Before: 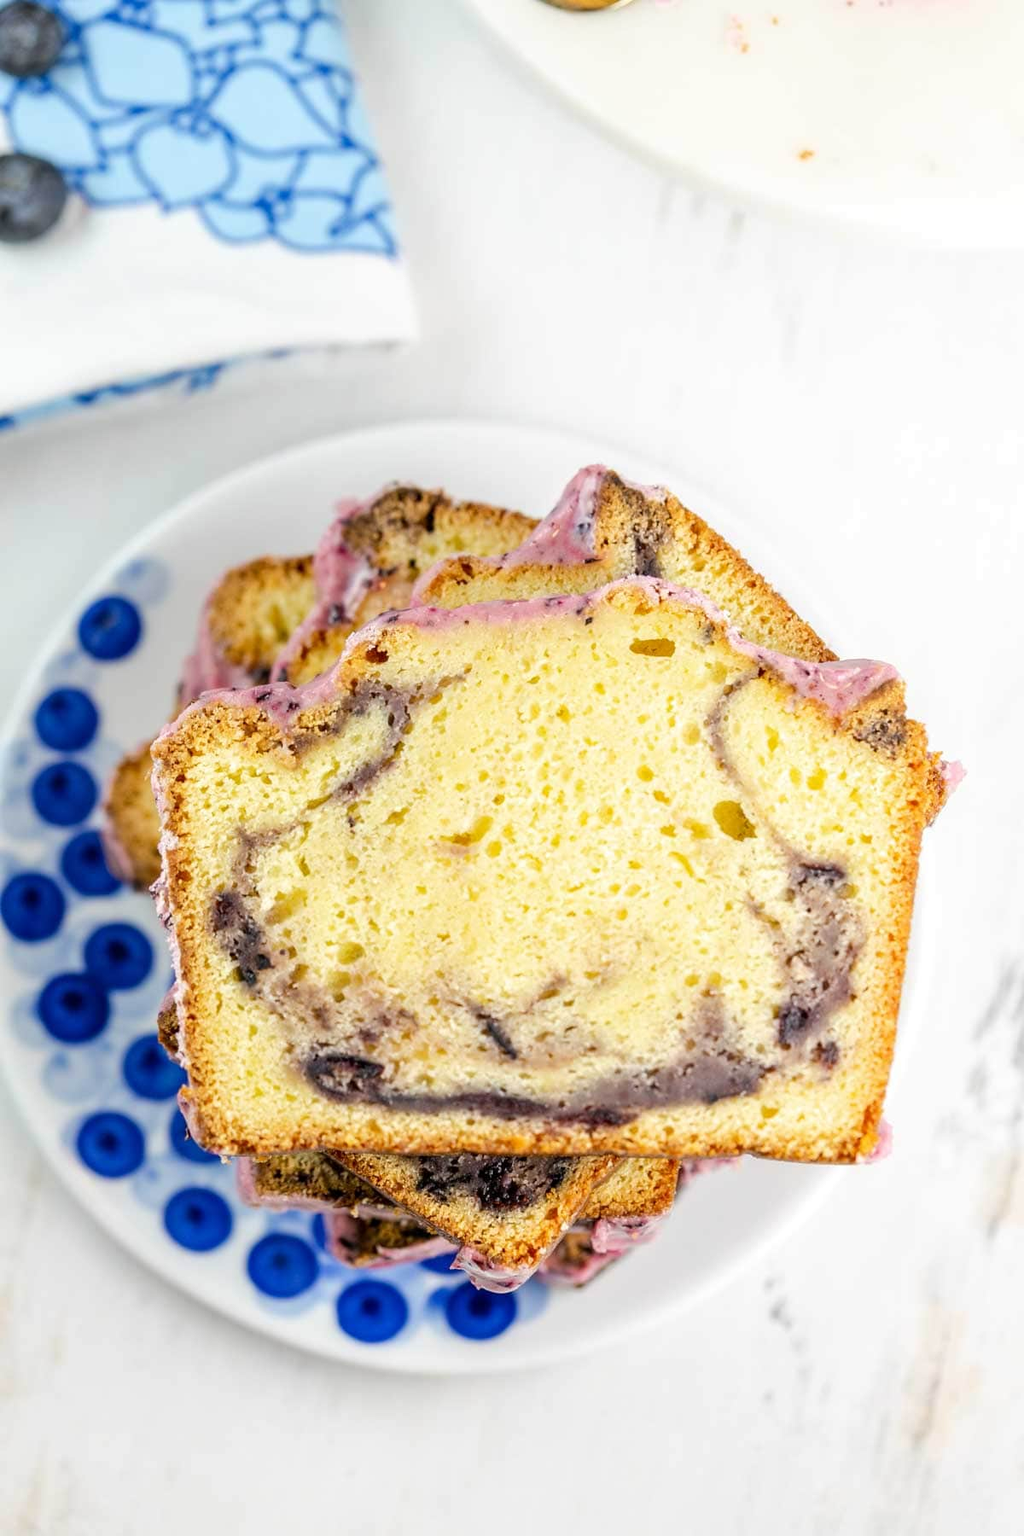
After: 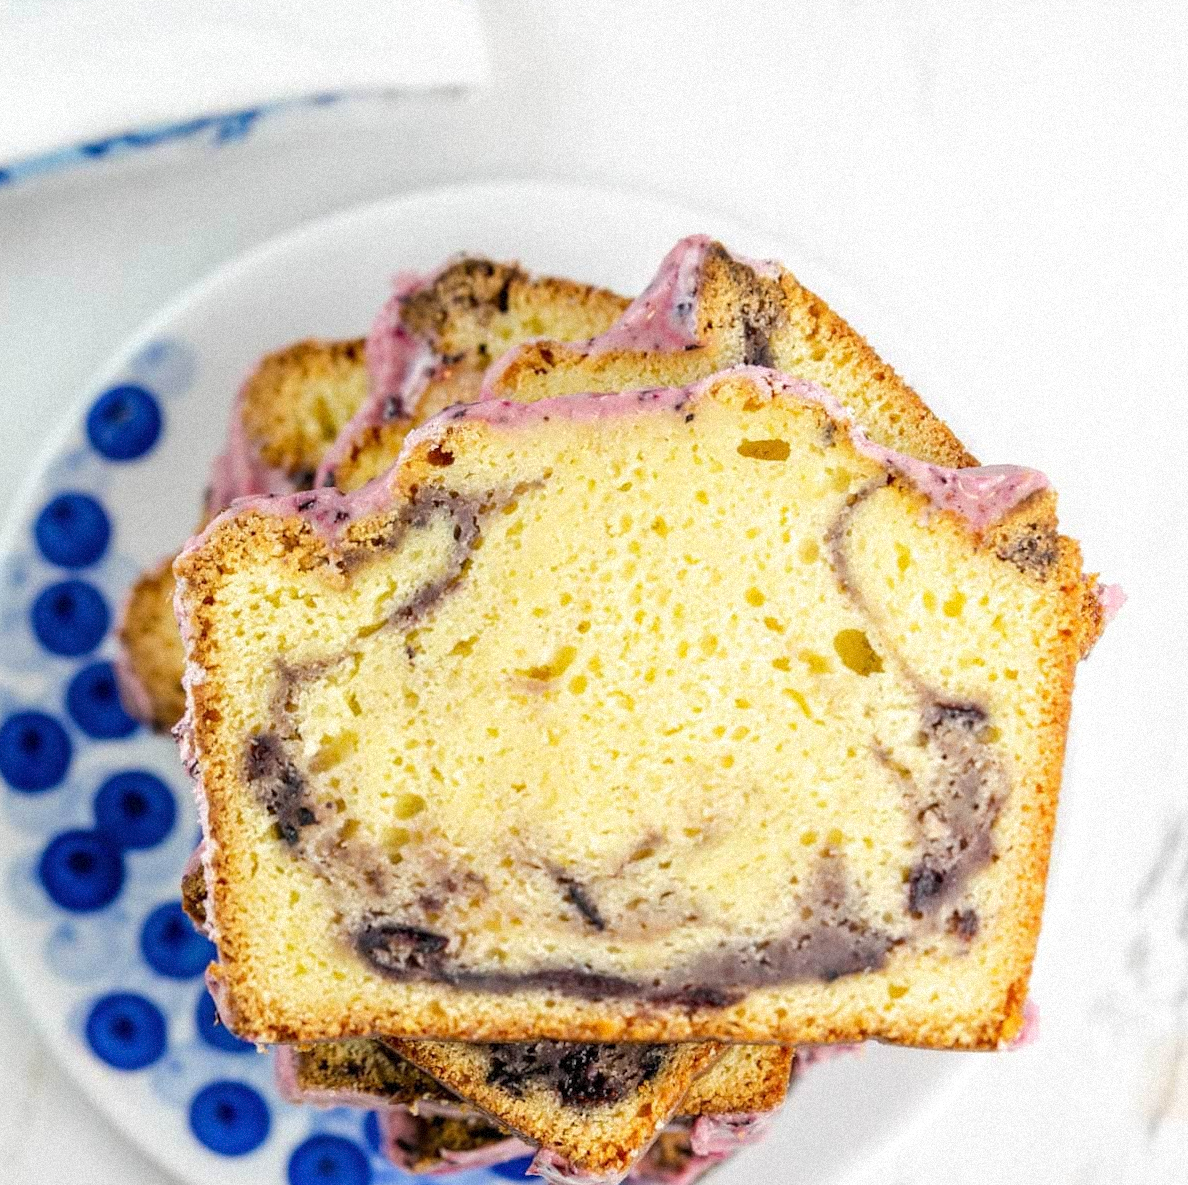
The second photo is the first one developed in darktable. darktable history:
rotate and perspective: rotation 0.174°, lens shift (vertical) 0.013, lens shift (horizontal) 0.019, shear 0.001, automatic cropping original format, crop left 0.007, crop right 0.991, crop top 0.016, crop bottom 0.997
grain: mid-tones bias 0%
crop: top 16.727%, bottom 16.727%
